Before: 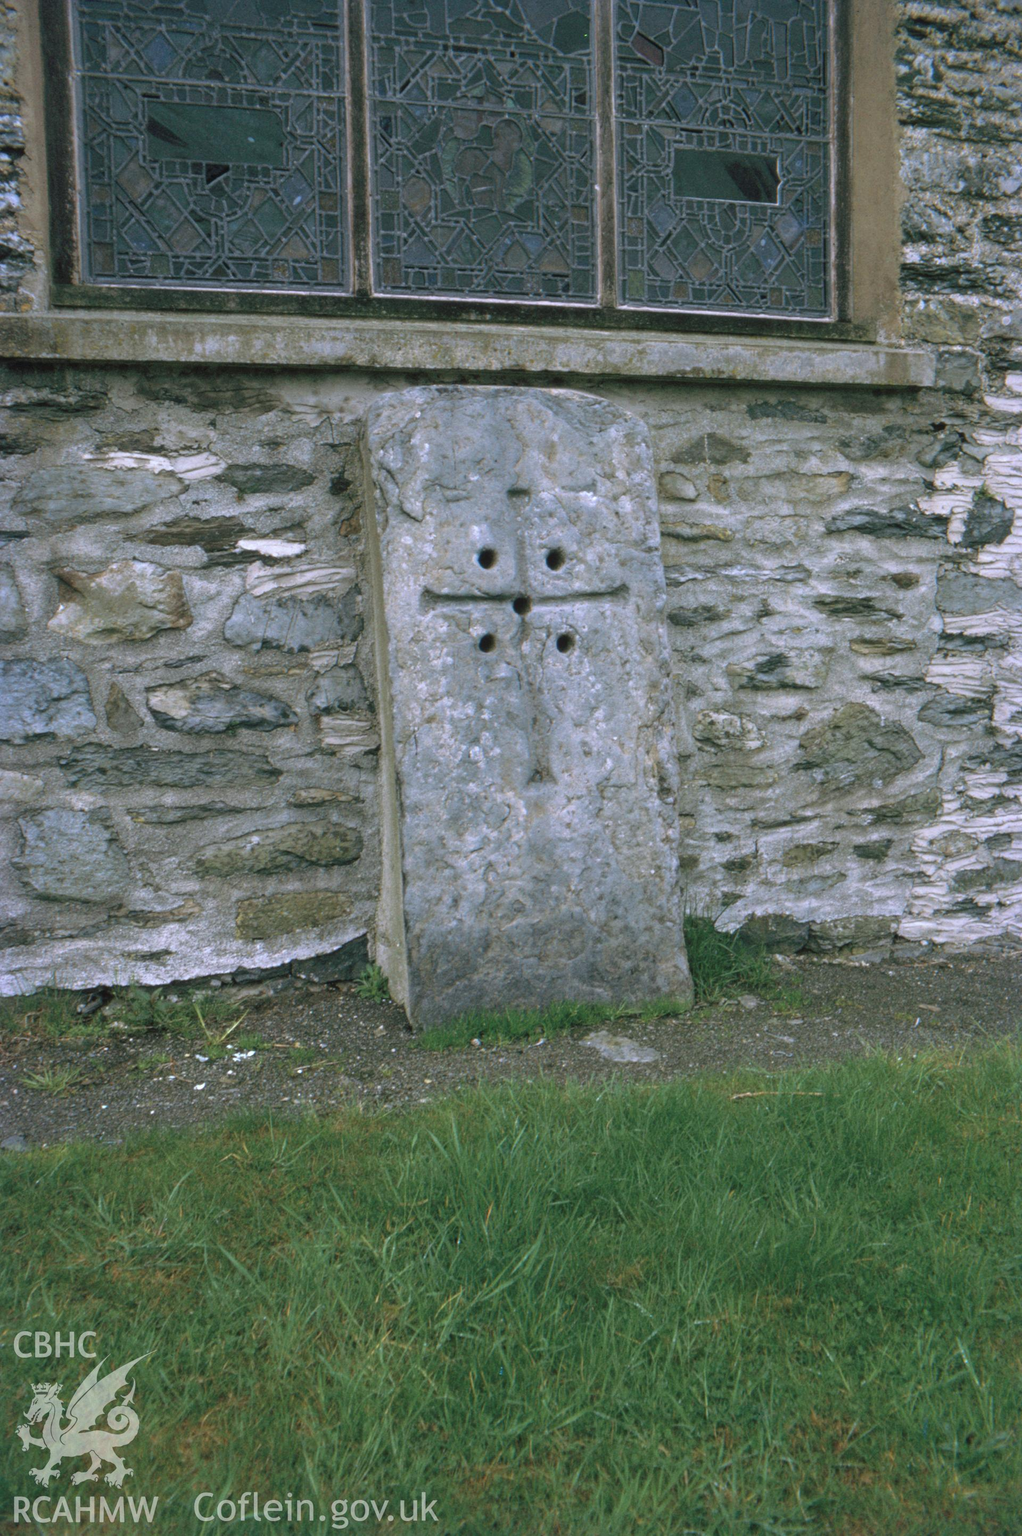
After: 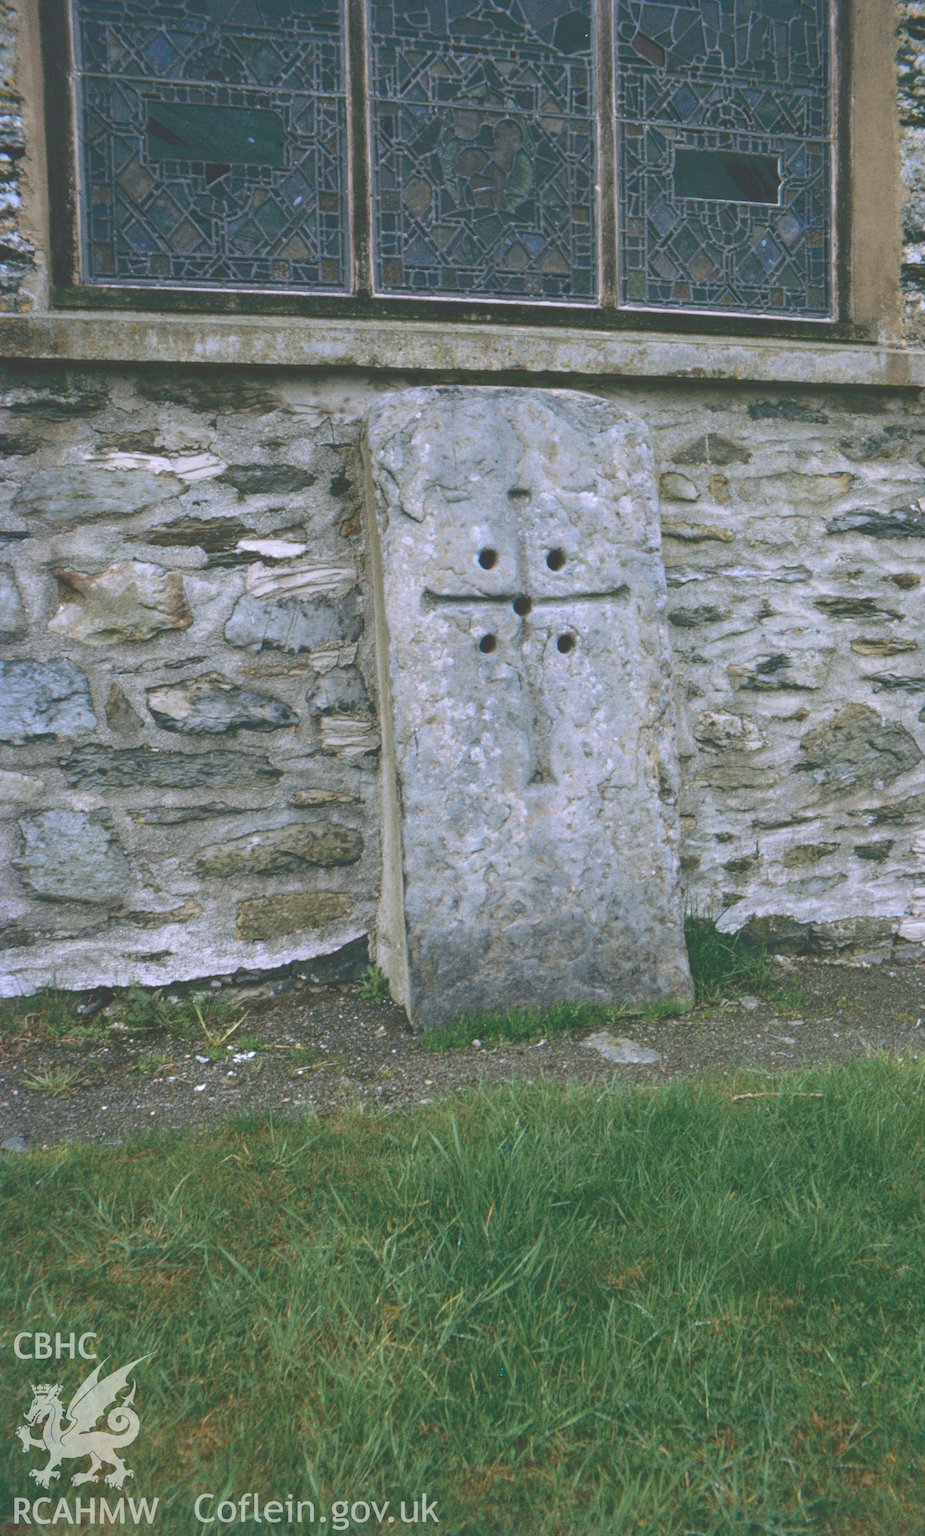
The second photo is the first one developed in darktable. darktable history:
color zones: curves: ch0 [(0, 0.5) (0.125, 0.4) (0.25, 0.5) (0.375, 0.4) (0.5, 0.4) (0.625, 0.35) (0.75, 0.35) (0.875, 0.5)]; ch1 [(0, 0.35) (0.125, 0.45) (0.25, 0.35) (0.375, 0.35) (0.5, 0.35) (0.625, 0.35) (0.75, 0.45) (0.875, 0.35)]; ch2 [(0, 0.6) (0.125, 0.5) (0.25, 0.5) (0.375, 0.6) (0.5, 0.6) (0.625, 0.5) (0.75, 0.5) (0.875, 0.5)], mix -120.26%
crop: right 9.505%, bottom 0.046%
tone curve: curves: ch0 [(0, 0) (0.003, 0.241) (0.011, 0.241) (0.025, 0.242) (0.044, 0.246) (0.069, 0.25) (0.1, 0.251) (0.136, 0.256) (0.177, 0.275) (0.224, 0.293) (0.277, 0.326) (0.335, 0.38) (0.399, 0.449) (0.468, 0.525) (0.543, 0.606) (0.623, 0.683) (0.709, 0.751) (0.801, 0.824) (0.898, 0.871) (1, 1)], color space Lab, independent channels, preserve colors none
